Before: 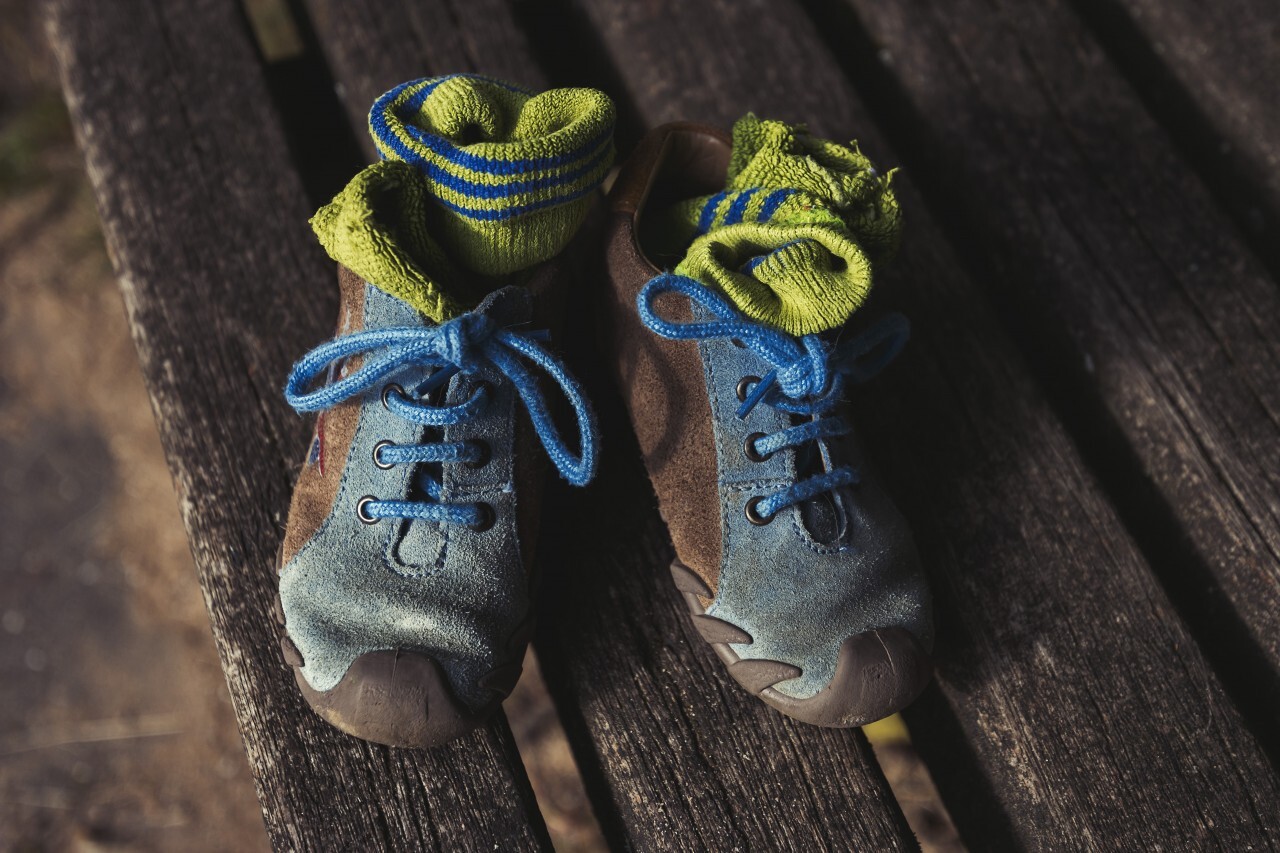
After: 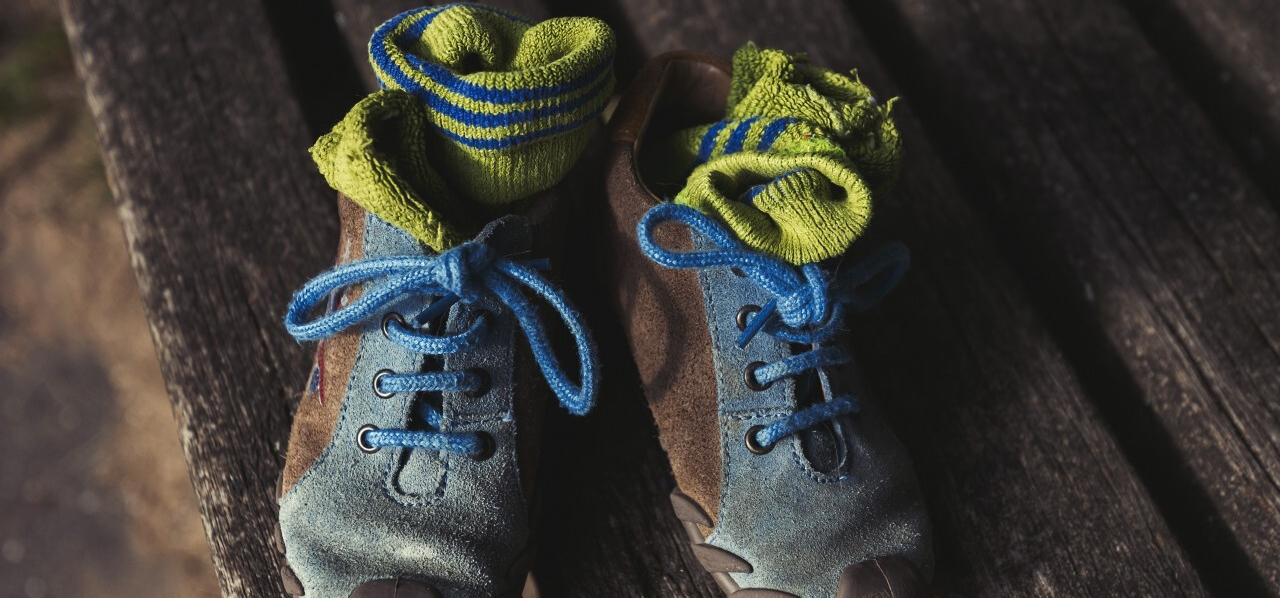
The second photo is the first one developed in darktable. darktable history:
color calibration: illuminant same as pipeline (D50), adaptation XYZ, x 0.346, y 0.359, temperature 5015.26 K
crop and rotate: top 8.364%, bottom 21.477%
